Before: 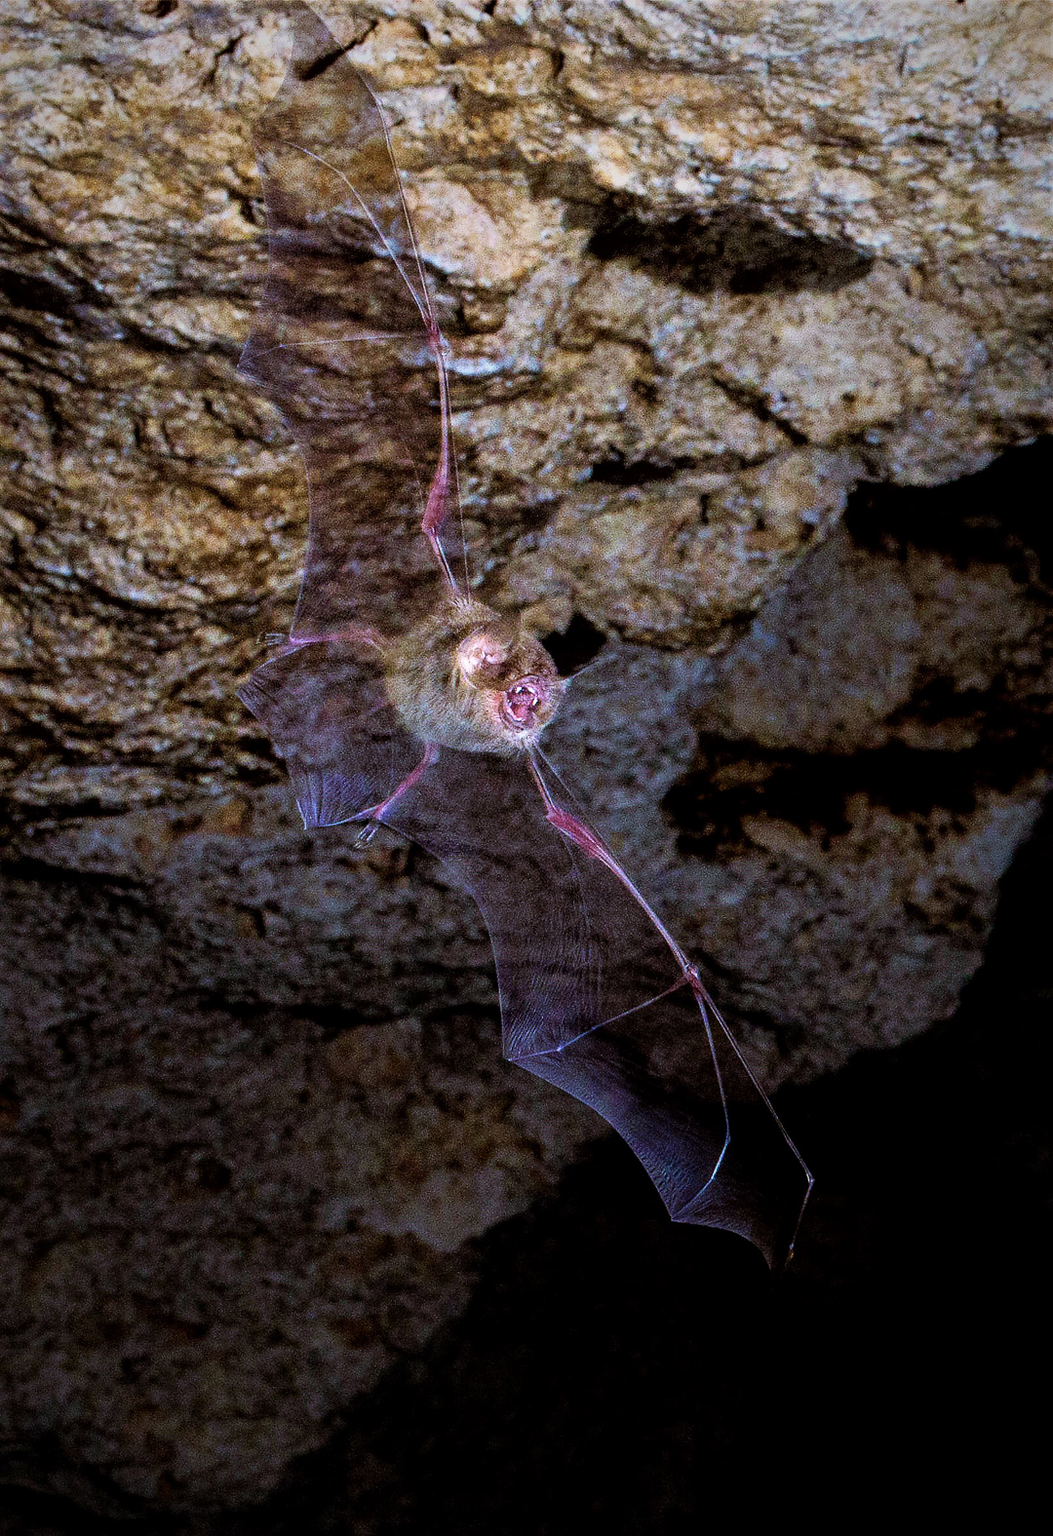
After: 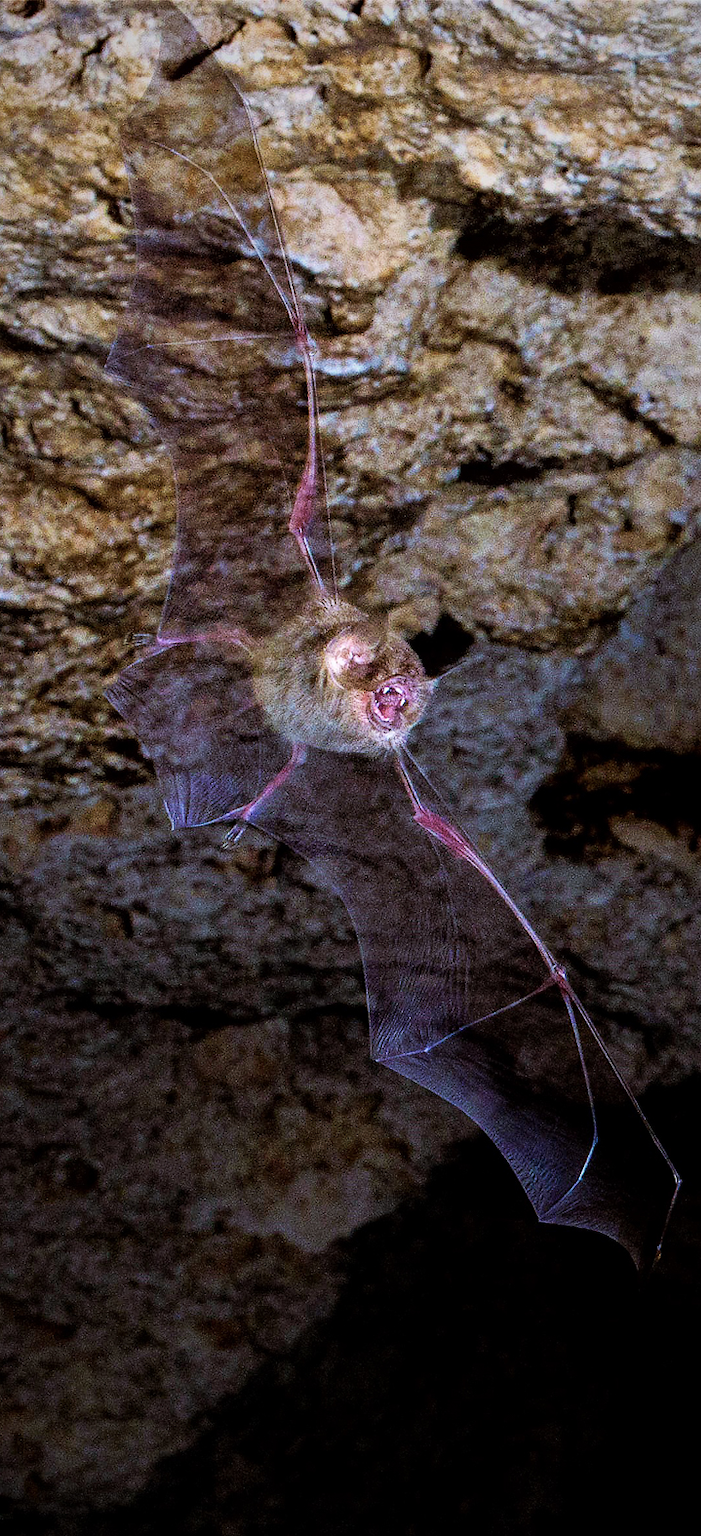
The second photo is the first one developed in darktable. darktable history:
crop and rotate: left 12.631%, right 20.73%
